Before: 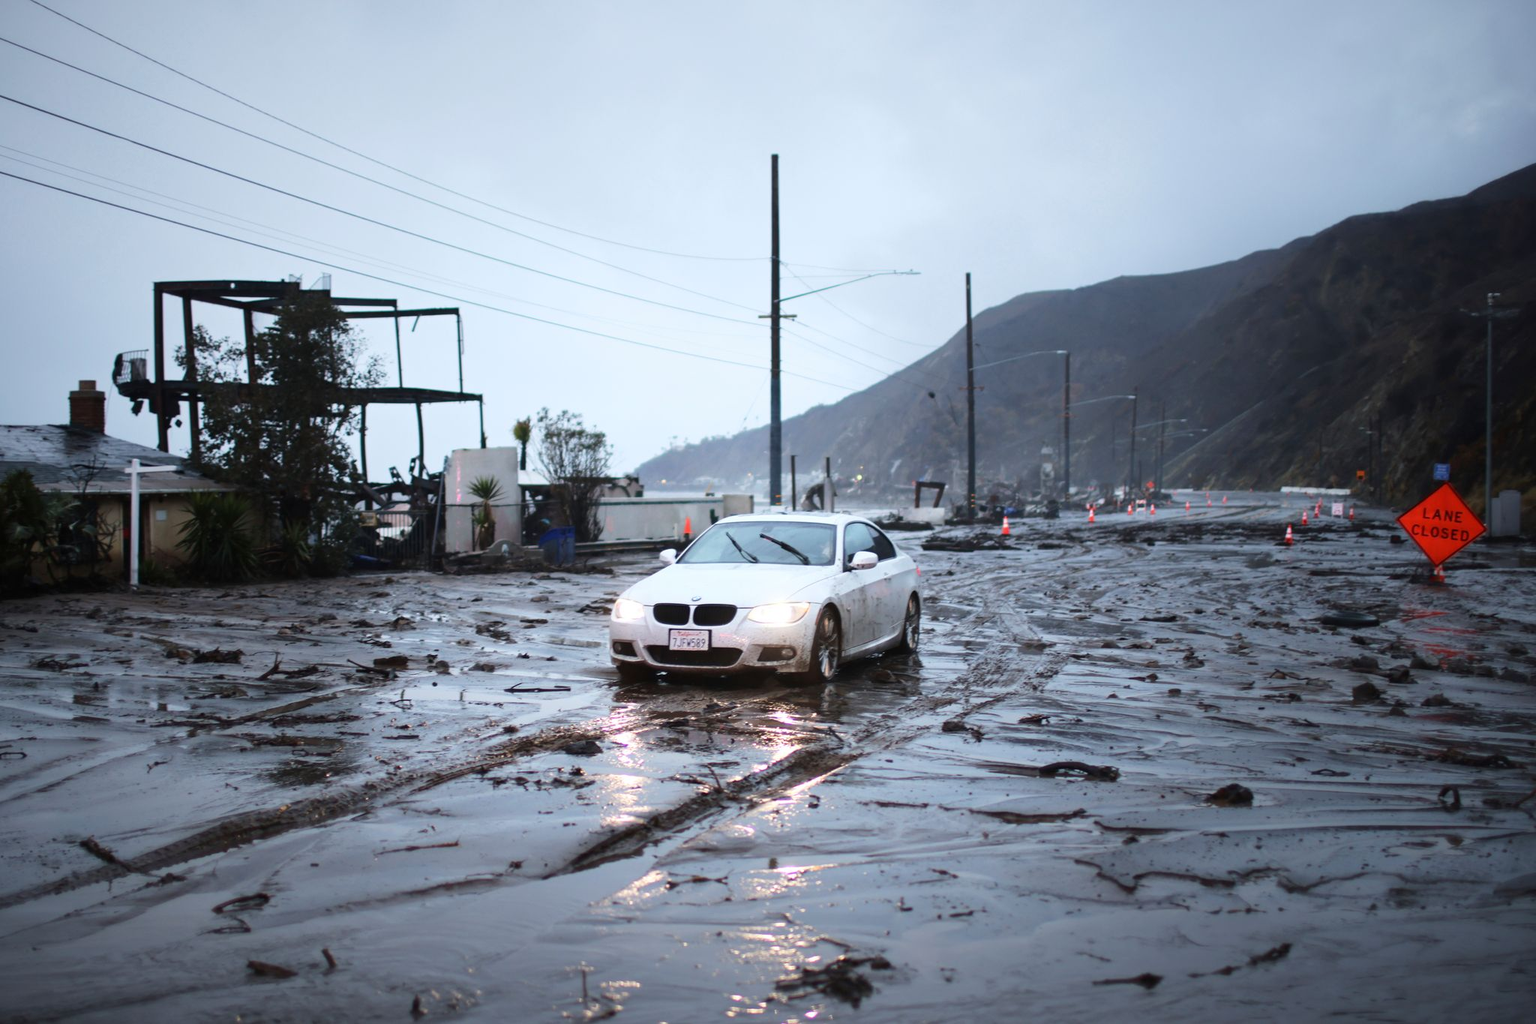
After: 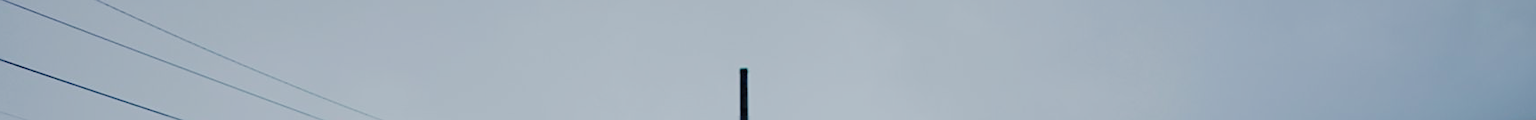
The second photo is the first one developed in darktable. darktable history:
crop and rotate: left 9.644%, top 9.491%, right 6.021%, bottom 80.509%
filmic rgb: middle gray luminance 30%, black relative exposure -9 EV, white relative exposure 7 EV, threshold 6 EV, target black luminance 0%, hardness 2.94, latitude 2.04%, contrast 0.963, highlights saturation mix 5%, shadows ↔ highlights balance 12.16%, add noise in highlights 0, preserve chrominance no, color science v3 (2019), use custom middle-gray values true, iterations of high-quality reconstruction 0, contrast in highlights soft, enable highlight reconstruction true
tone equalizer: -8 EV -0.417 EV, -7 EV -0.389 EV, -6 EV -0.333 EV, -5 EV -0.222 EV, -3 EV 0.222 EV, -2 EV 0.333 EV, -1 EV 0.389 EV, +0 EV 0.417 EV, edges refinement/feathering 500, mask exposure compensation -1.57 EV, preserve details no
sharpen: on, module defaults
color balance rgb: linear chroma grading › global chroma 15%, perceptual saturation grading › global saturation 30%
